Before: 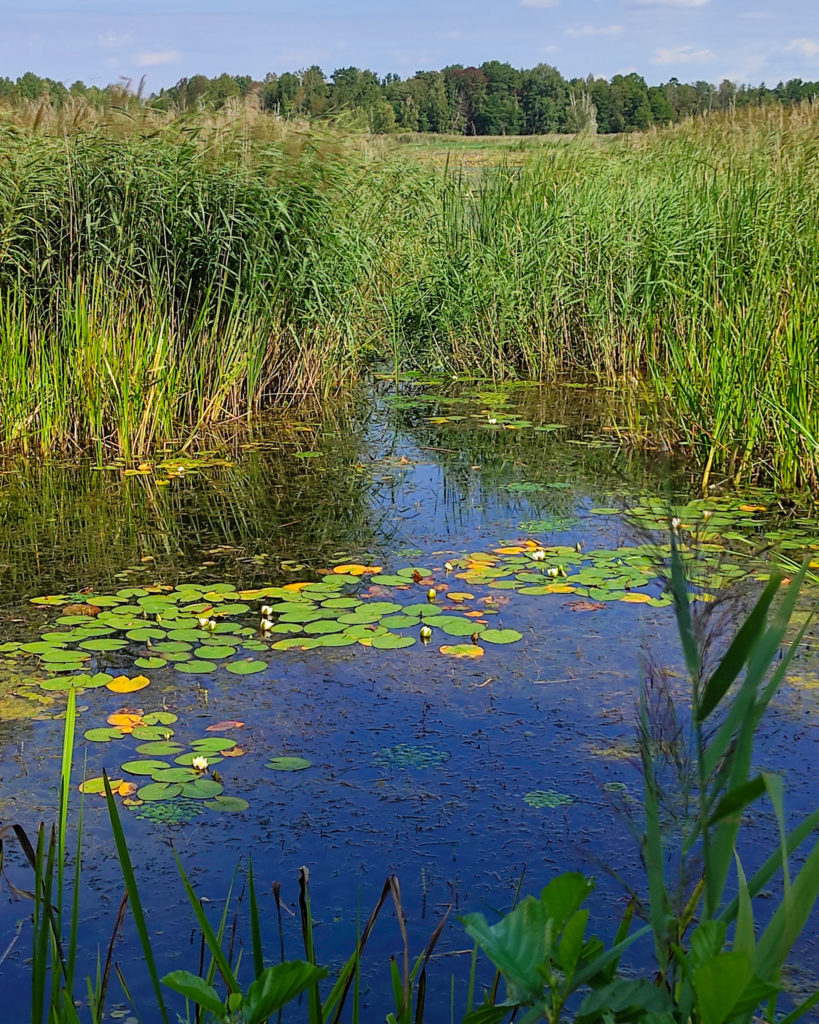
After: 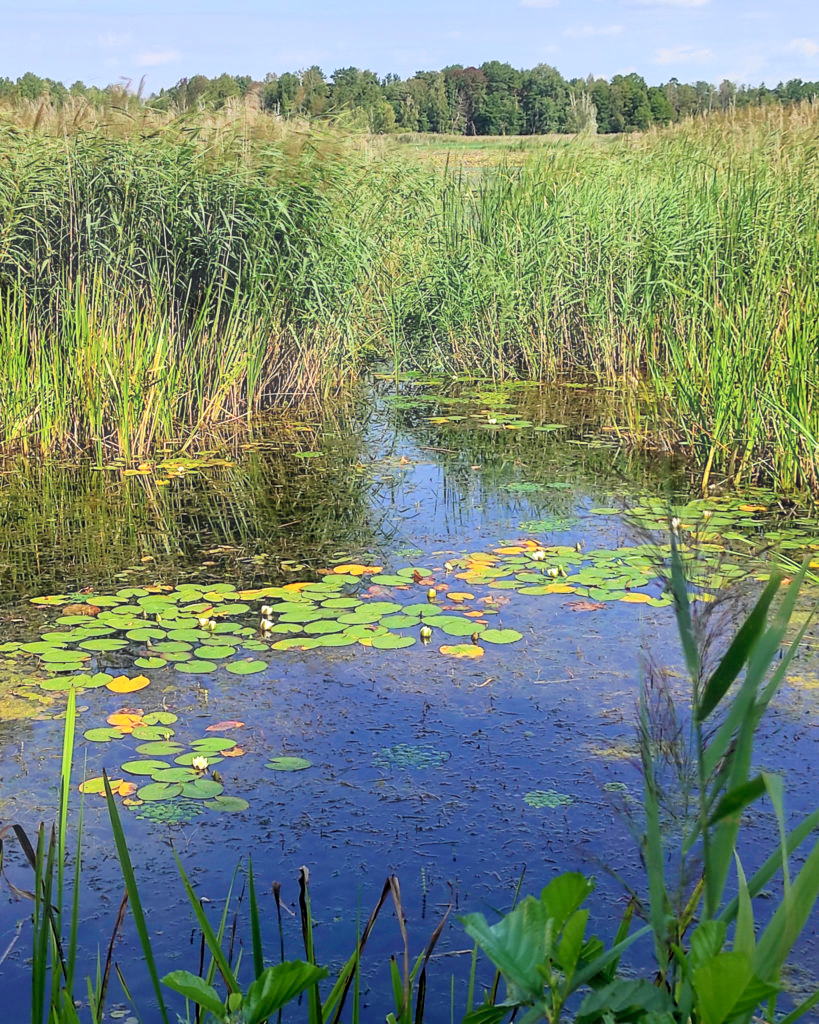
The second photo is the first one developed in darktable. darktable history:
haze removal: strength -0.09, distance 0.358, compatibility mode true, adaptive false
exposure: black level correction 0.007, exposure 0.159 EV, compensate highlight preservation false
contrast brightness saturation: contrast 0.14, brightness 0.21
